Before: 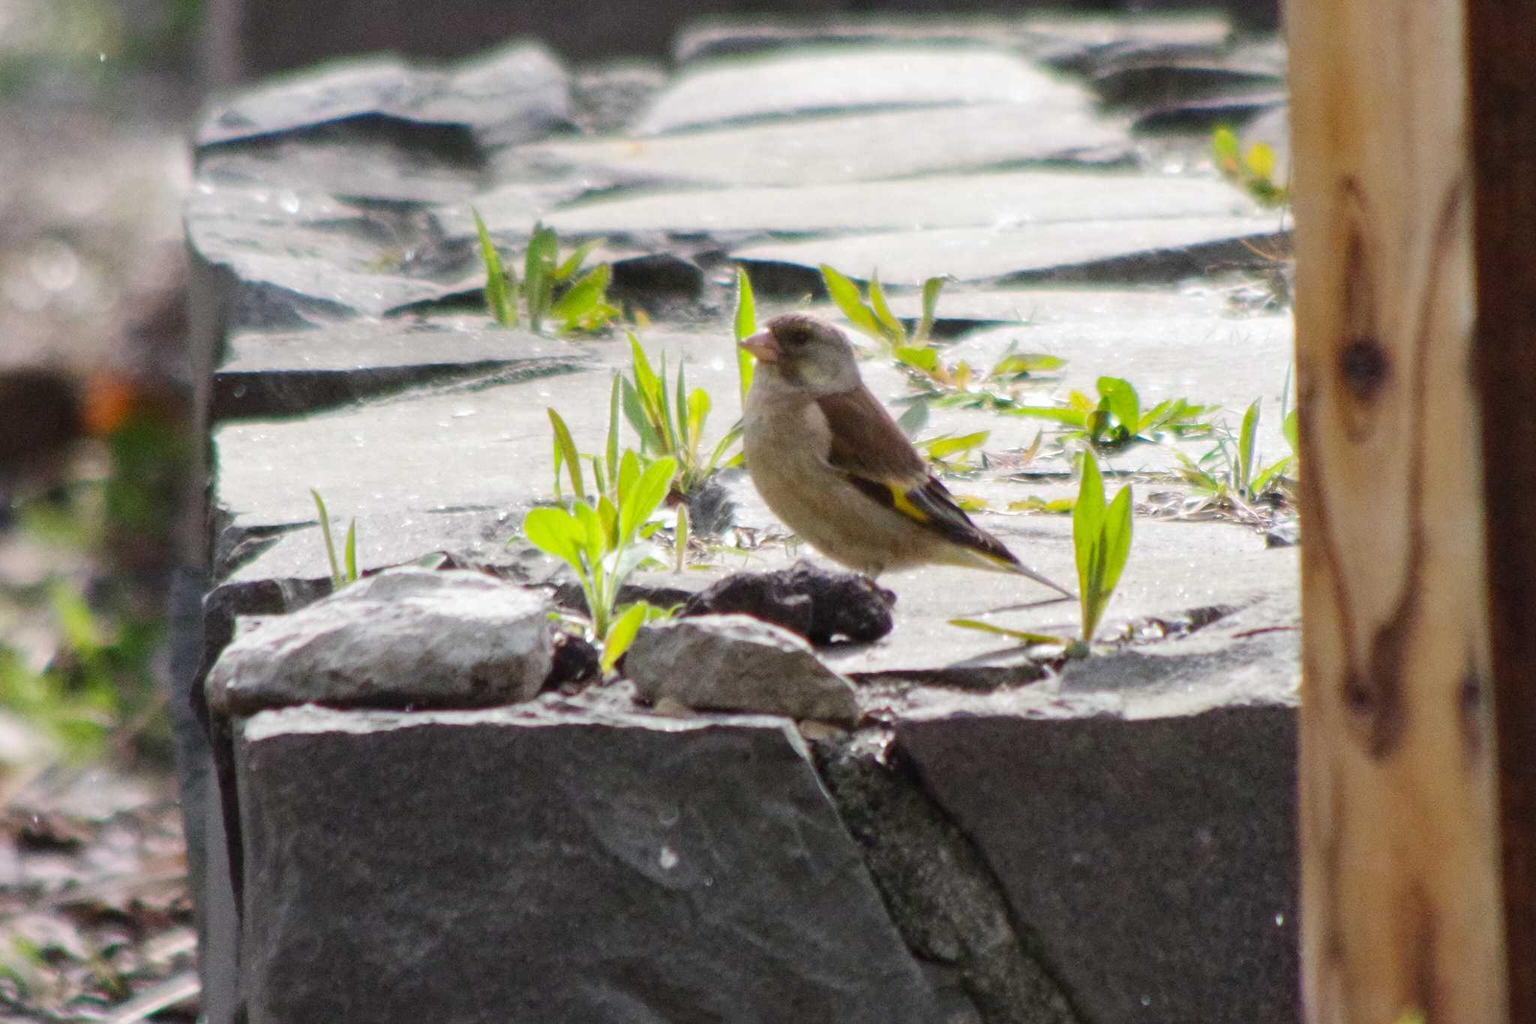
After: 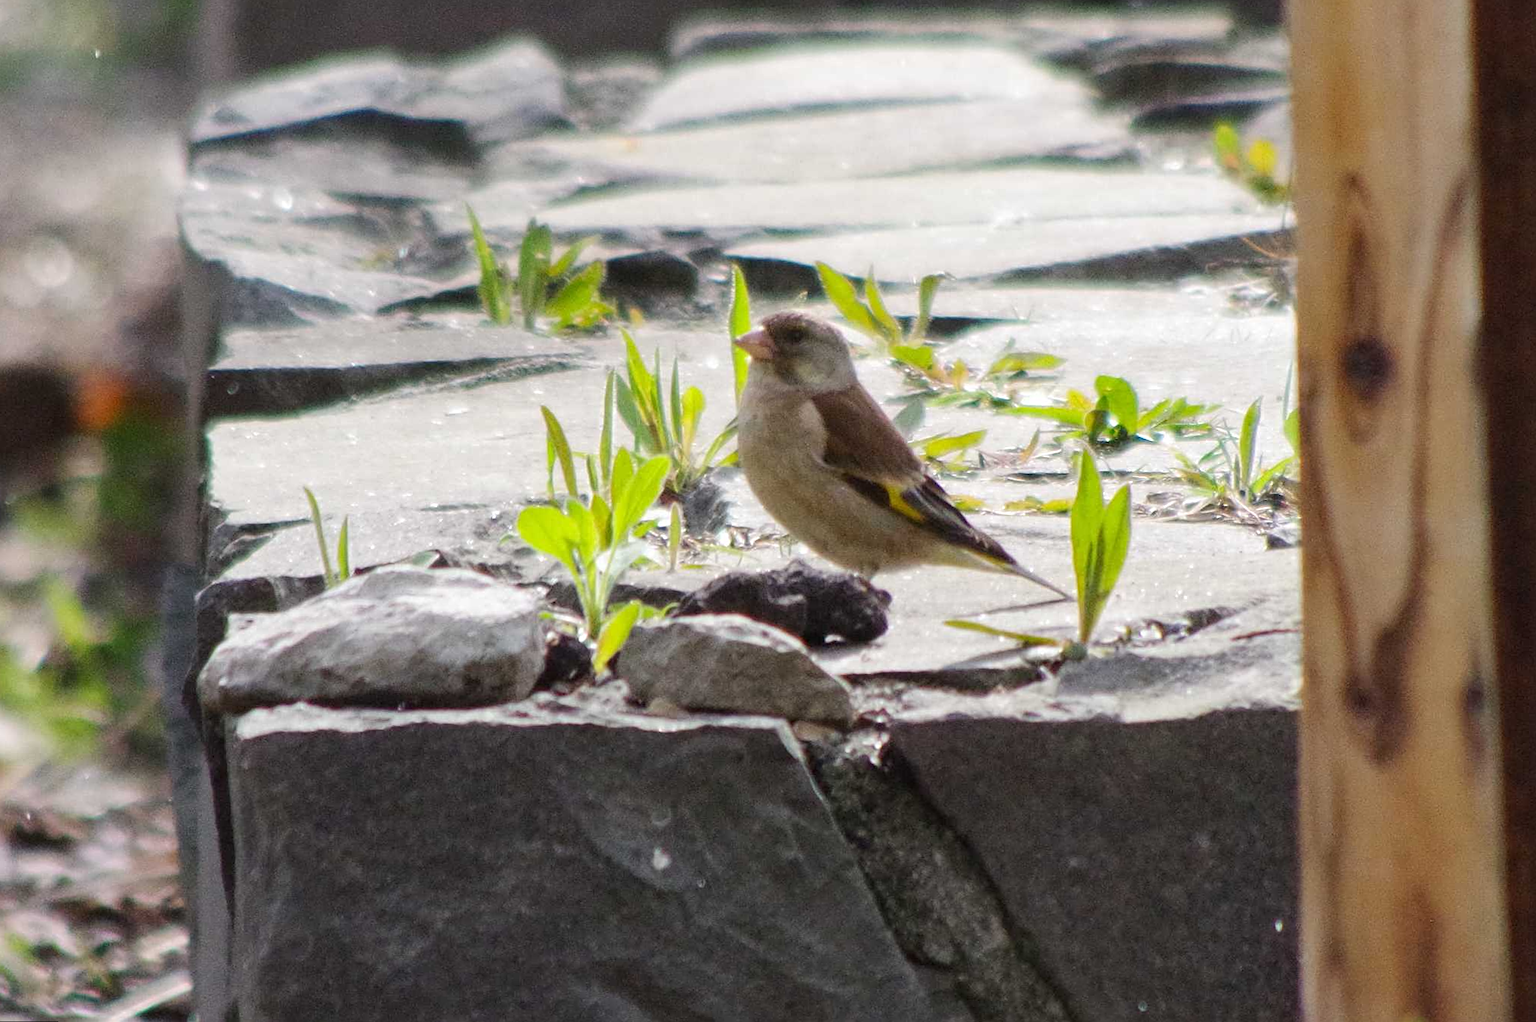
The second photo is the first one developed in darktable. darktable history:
rotate and perspective: rotation 0.192°, lens shift (horizontal) -0.015, crop left 0.005, crop right 0.996, crop top 0.006, crop bottom 0.99
sharpen: on, module defaults
